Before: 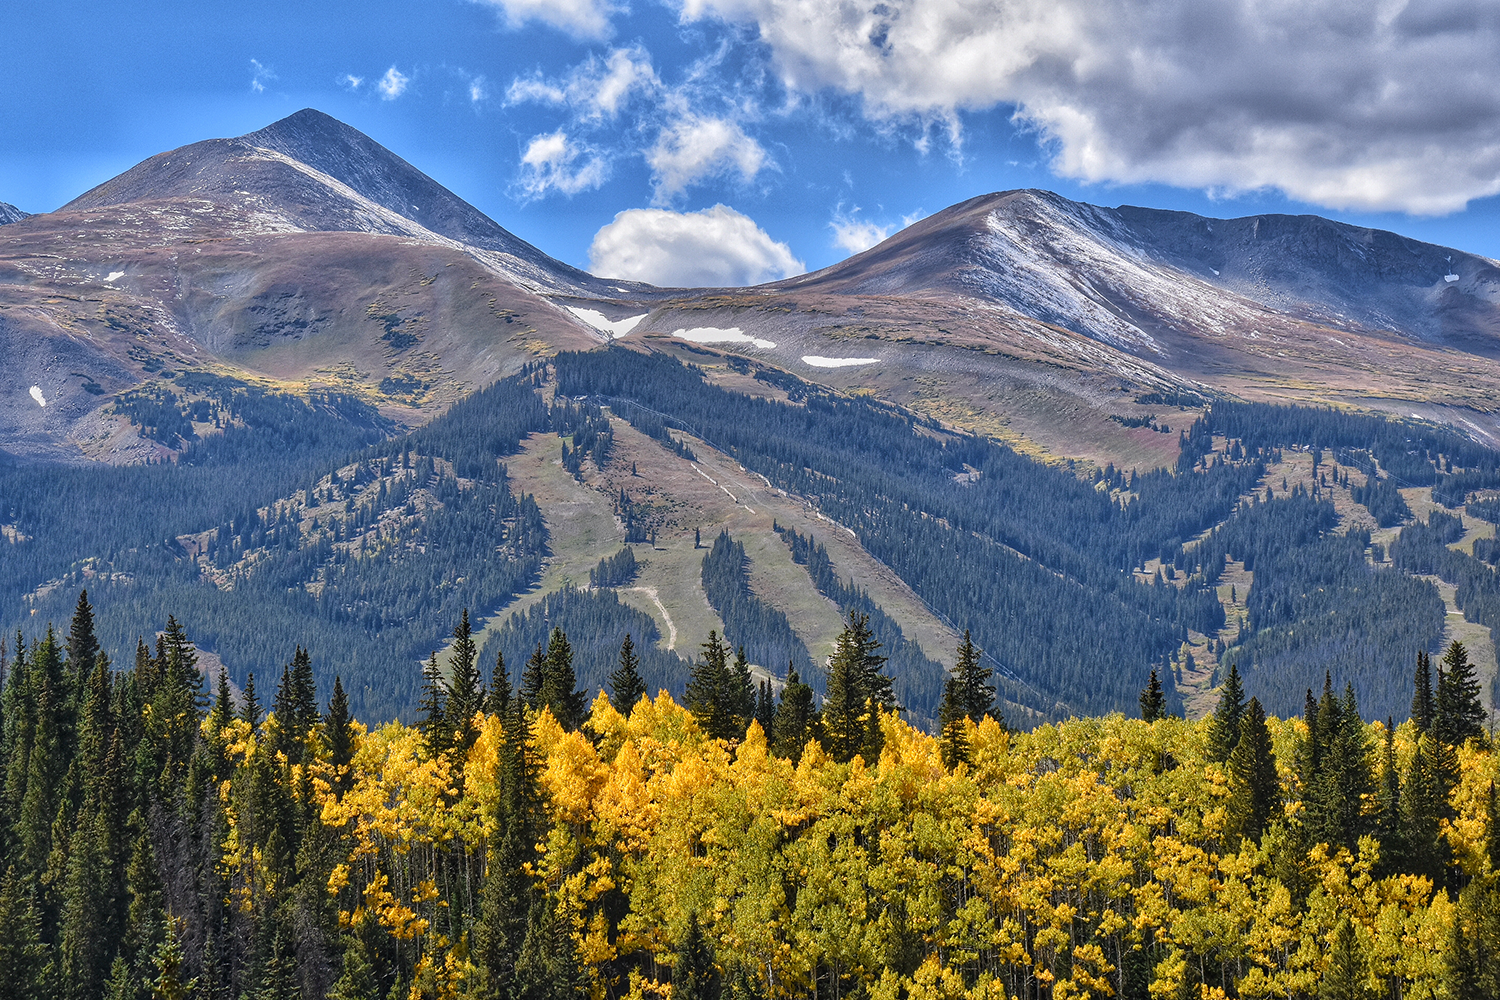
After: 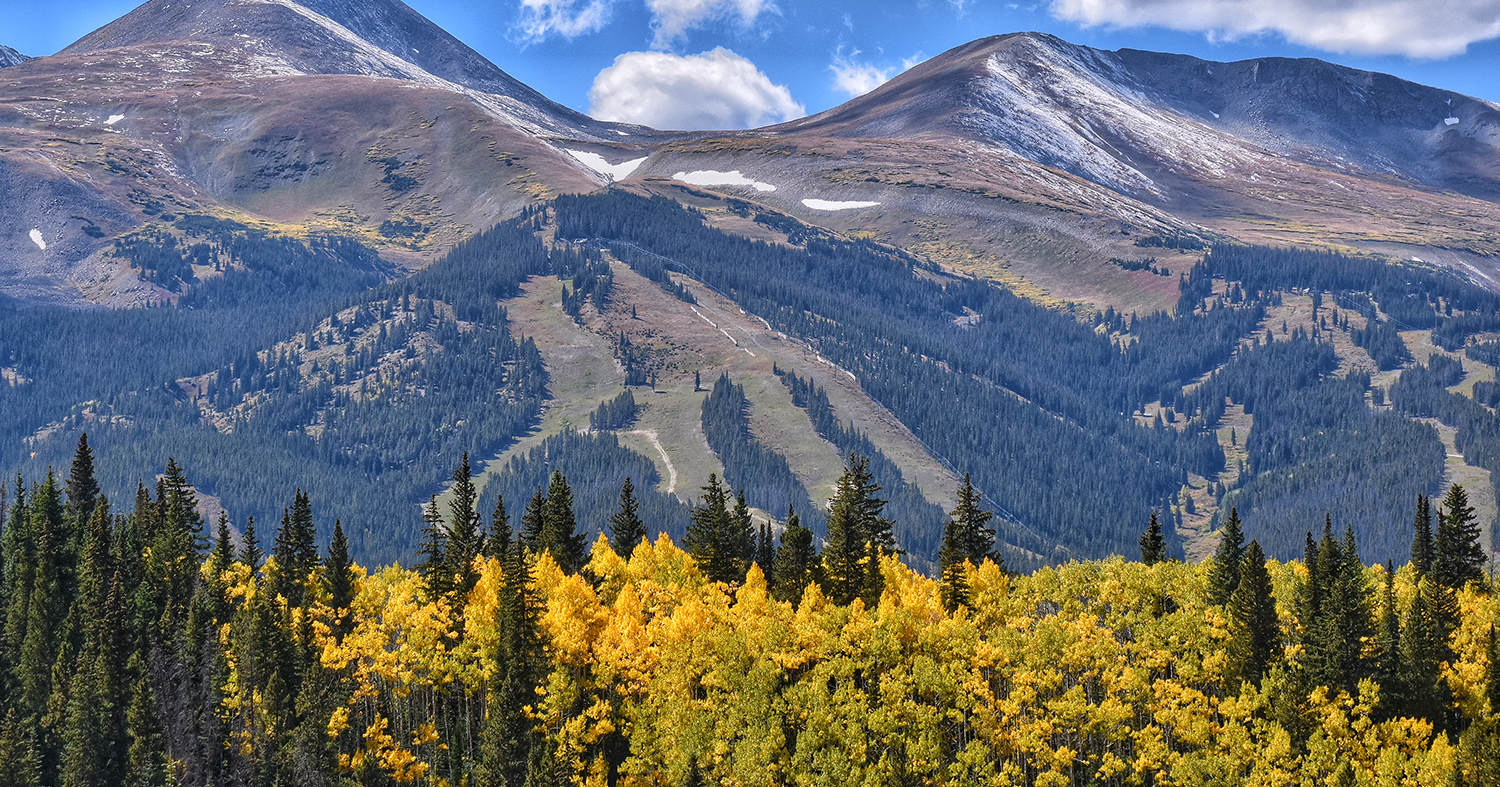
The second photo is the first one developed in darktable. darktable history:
crop and rotate: top 15.774%, bottom 5.506%
white balance: red 1.004, blue 1.024
